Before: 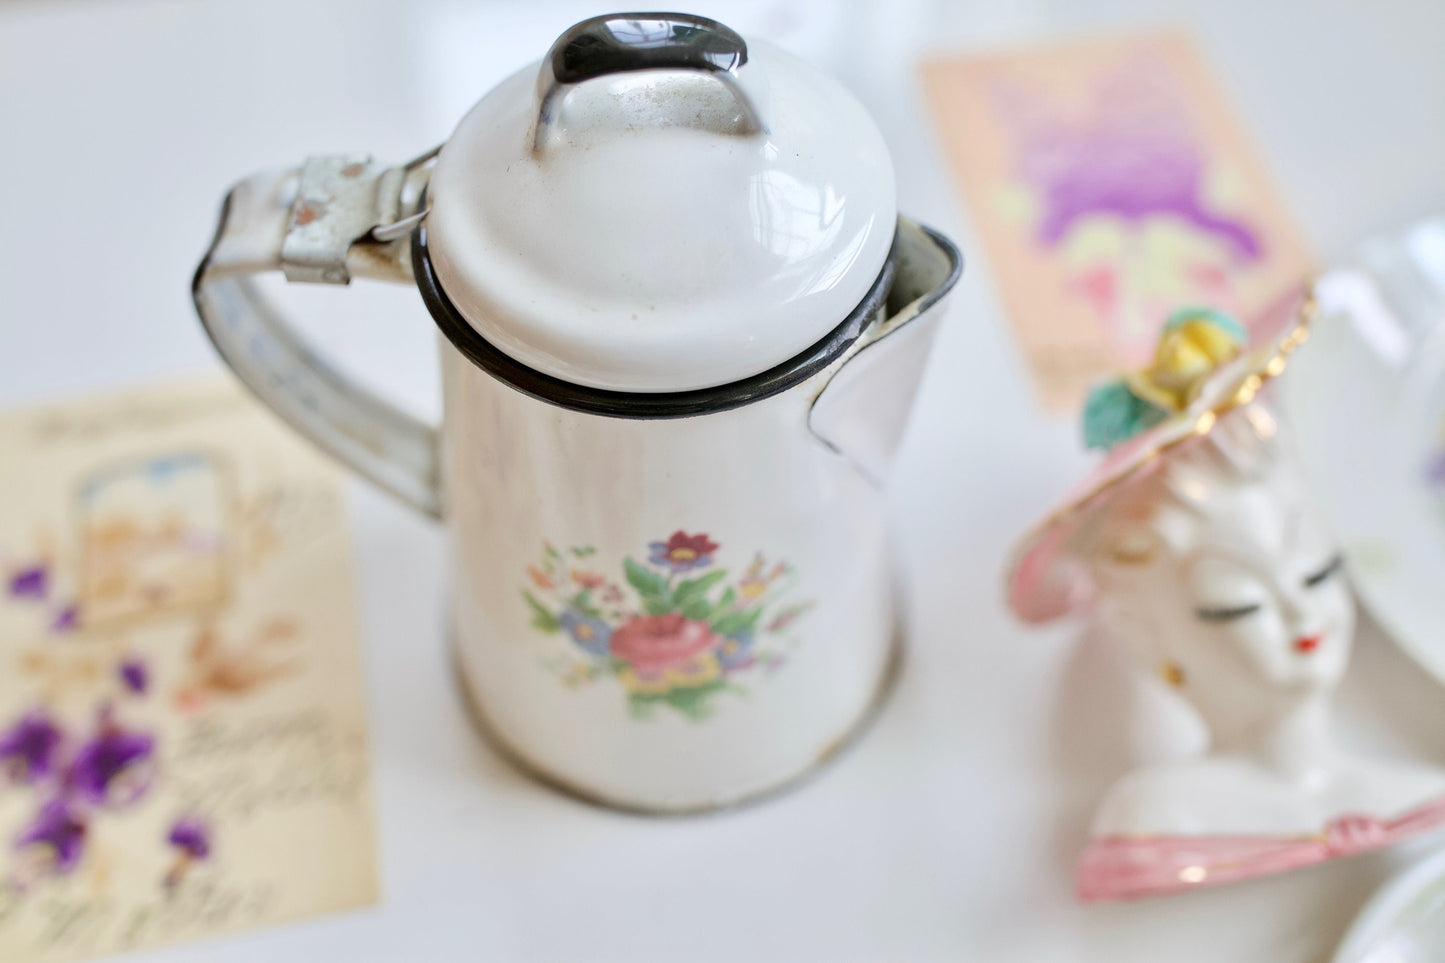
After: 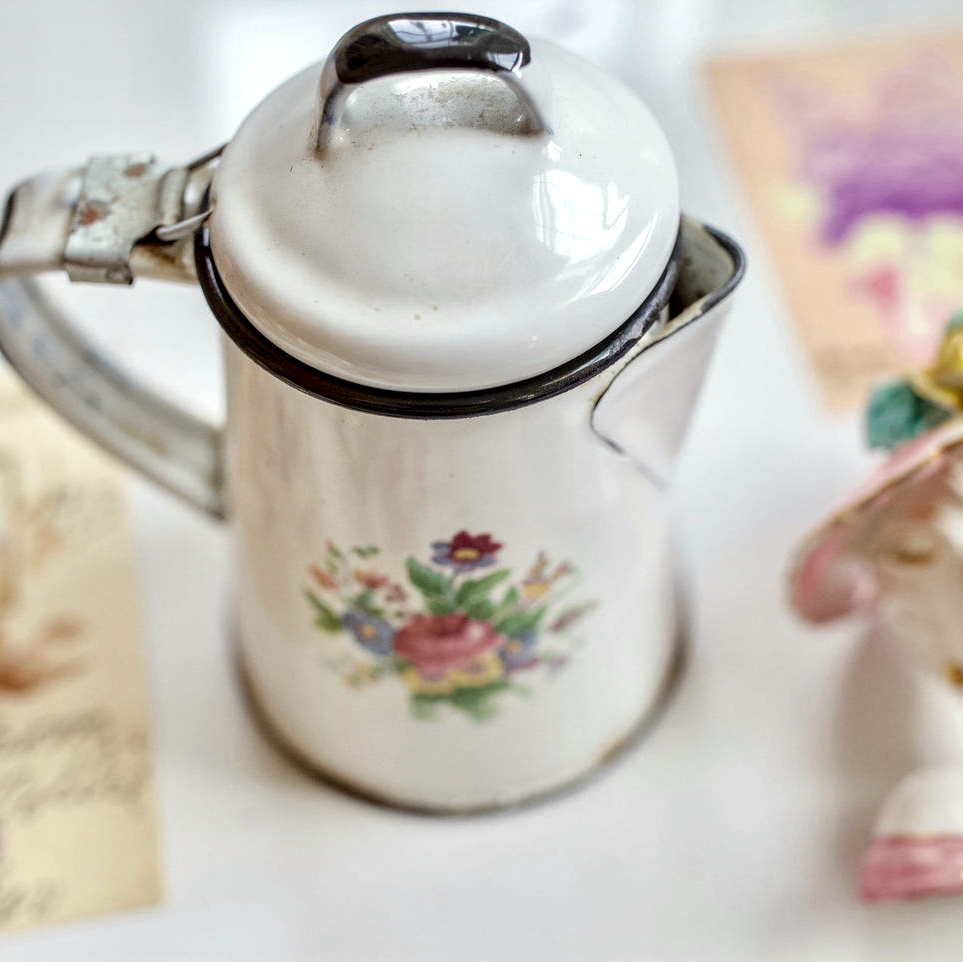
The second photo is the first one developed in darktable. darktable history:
local contrast: highlights 79%, shadows 56%, detail 175%, midtone range 0.428
crop and rotate: left 15.055%, right 18.278%
color correction: highlights a* -0.95, highlights b* 4.5, shadows a* 3.55
shadows and highlights: shadows 62.66, white point adjustment 0.37, highlights -34.44, compress 83.82%
